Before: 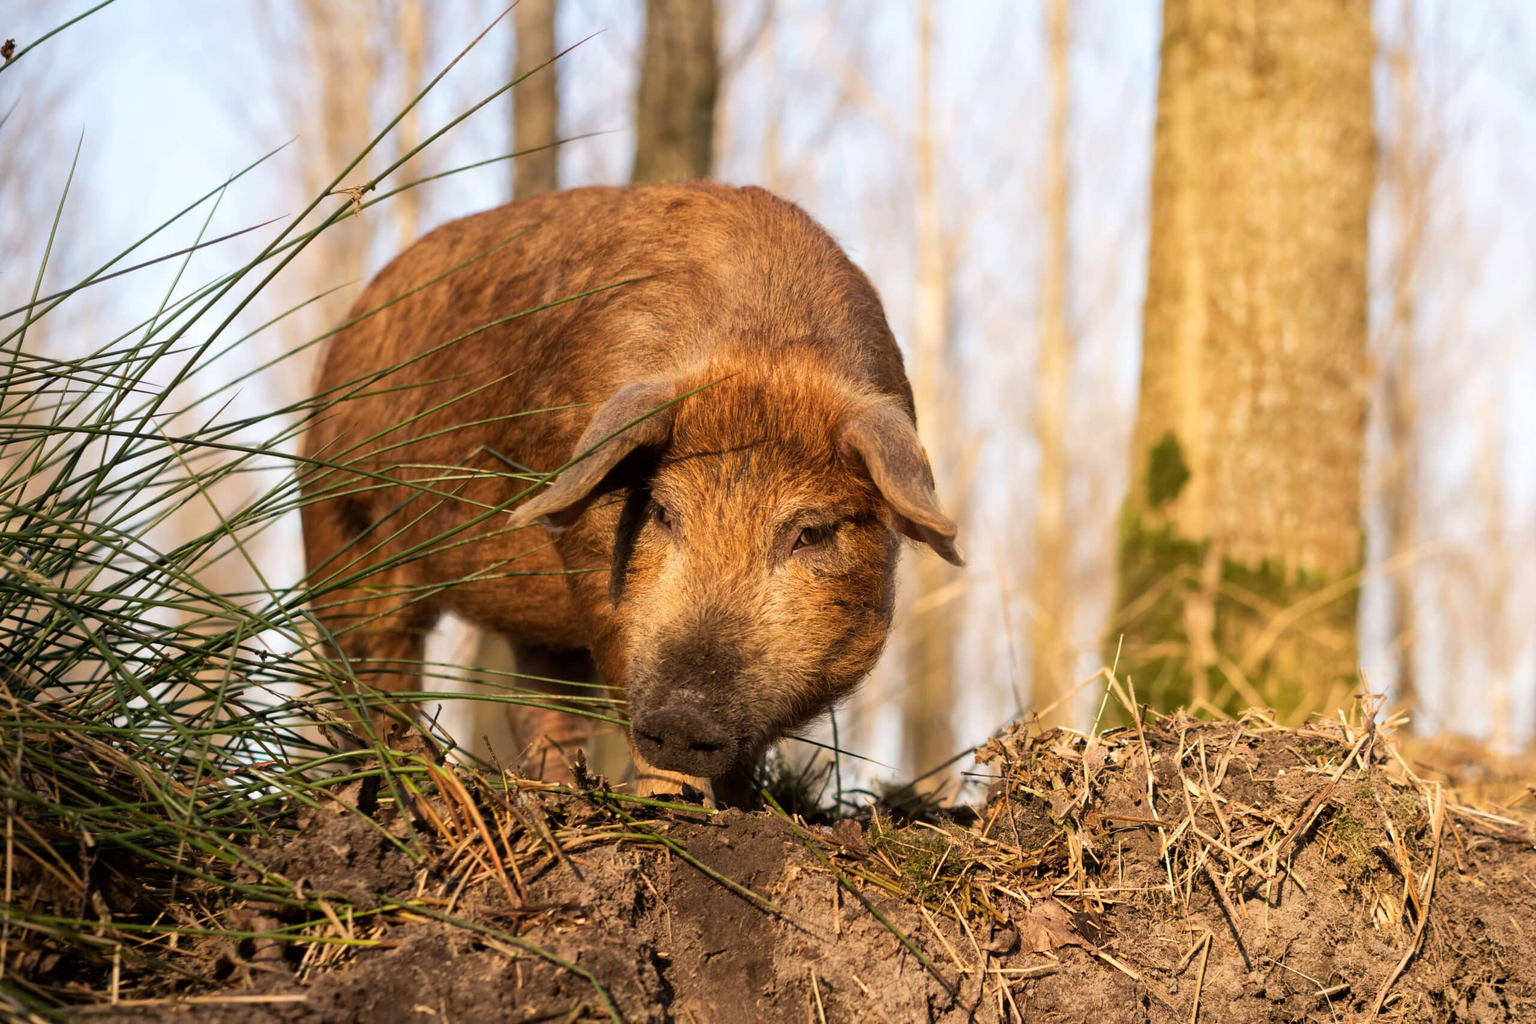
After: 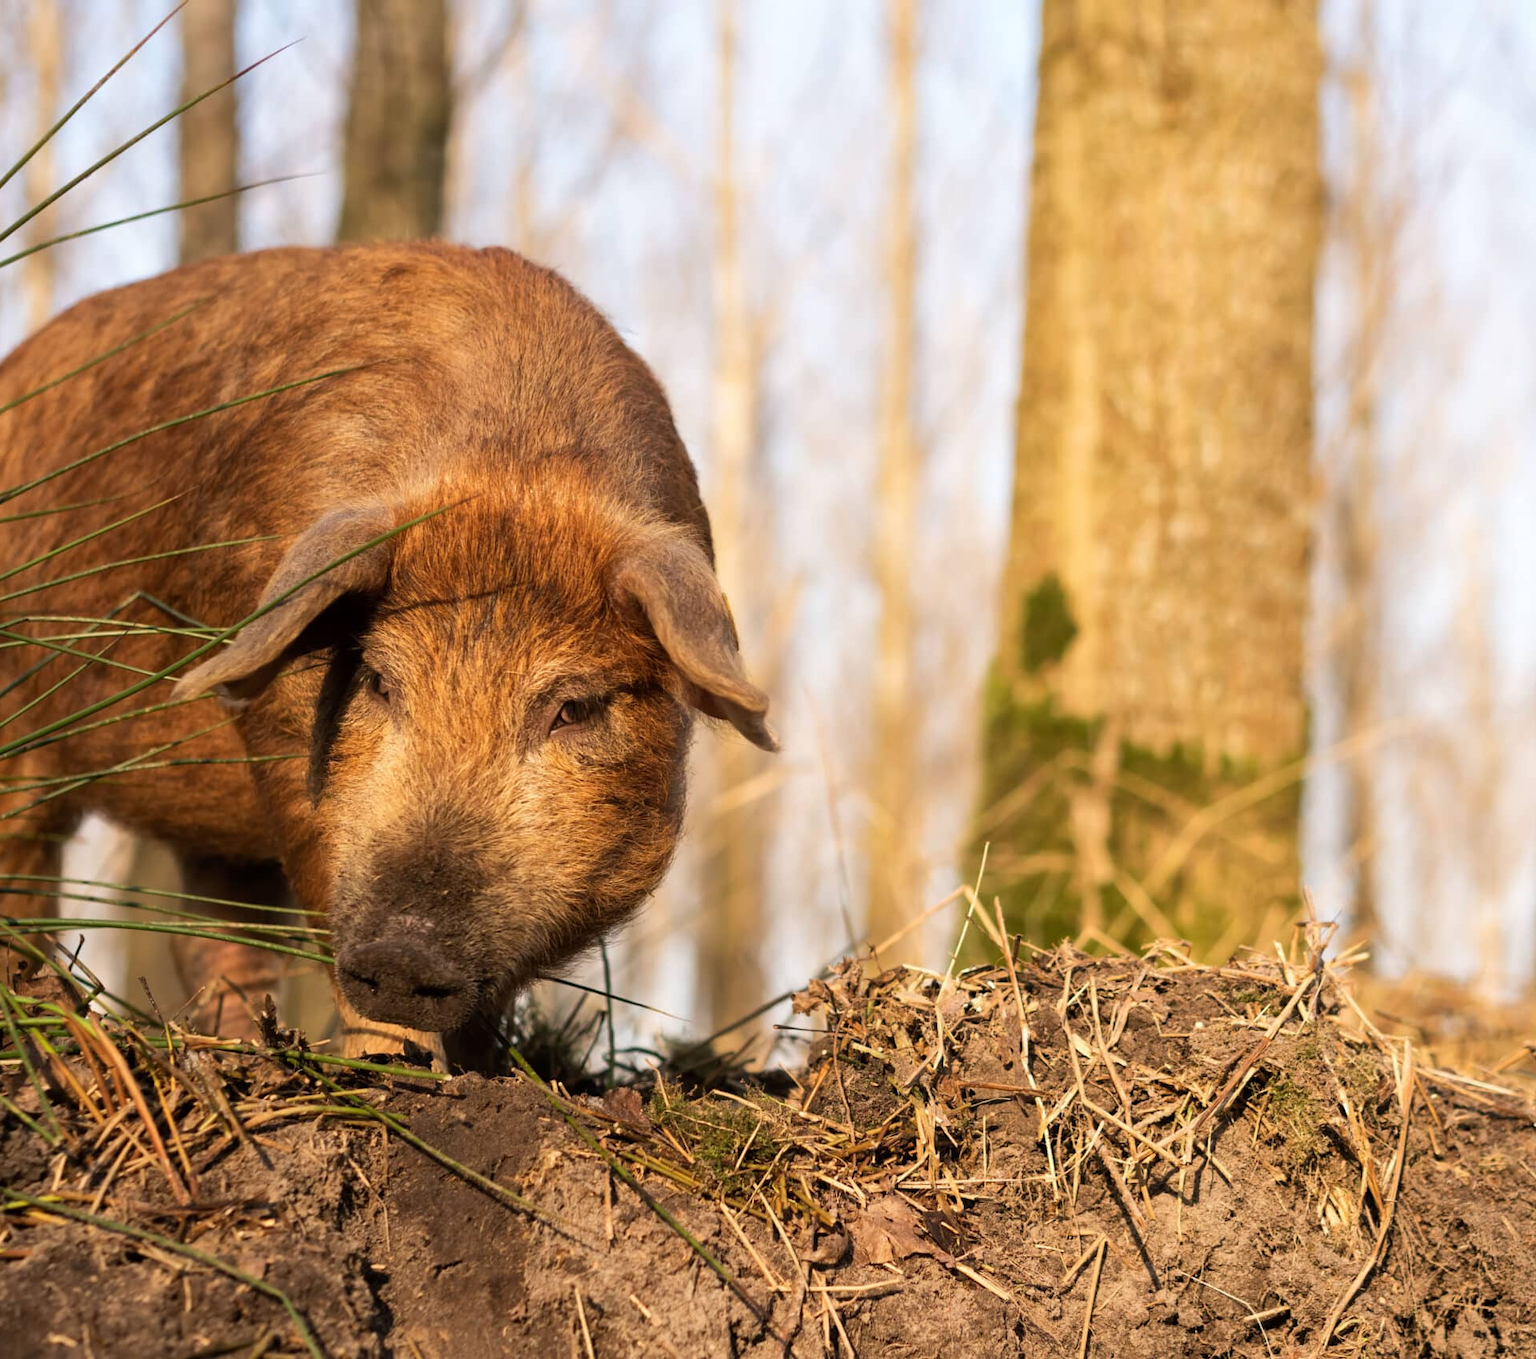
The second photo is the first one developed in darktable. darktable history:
crop and rotate: left 24.646%
